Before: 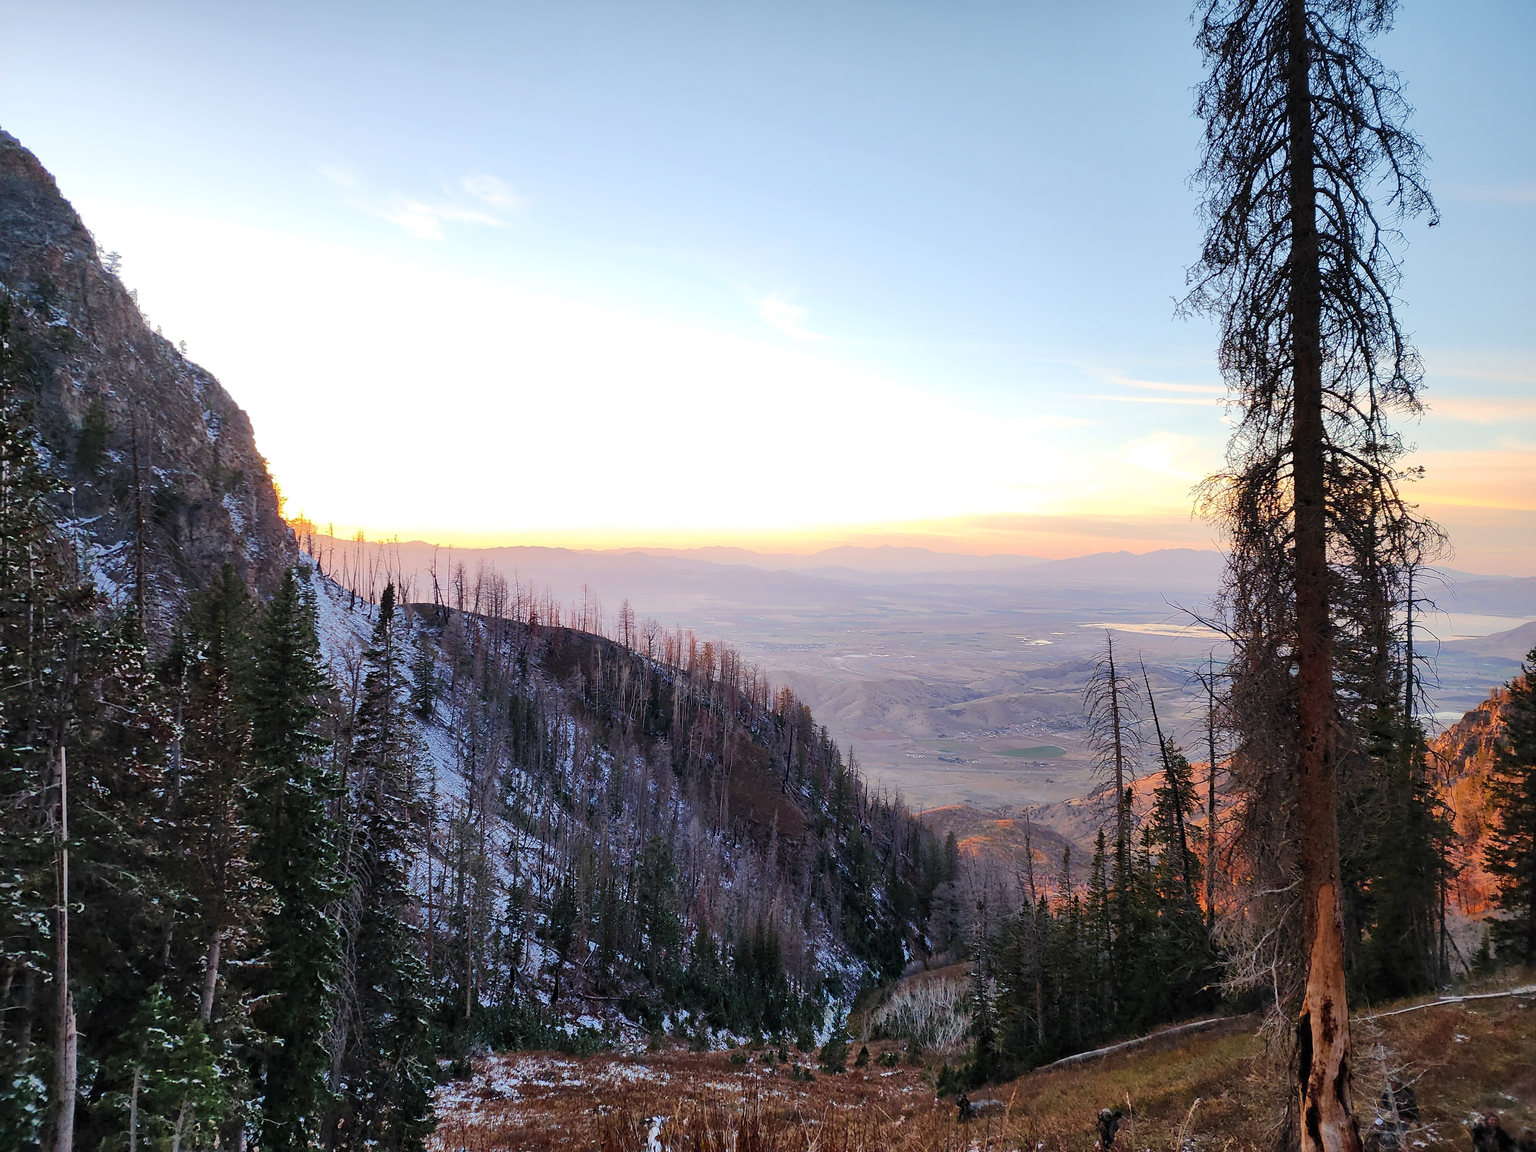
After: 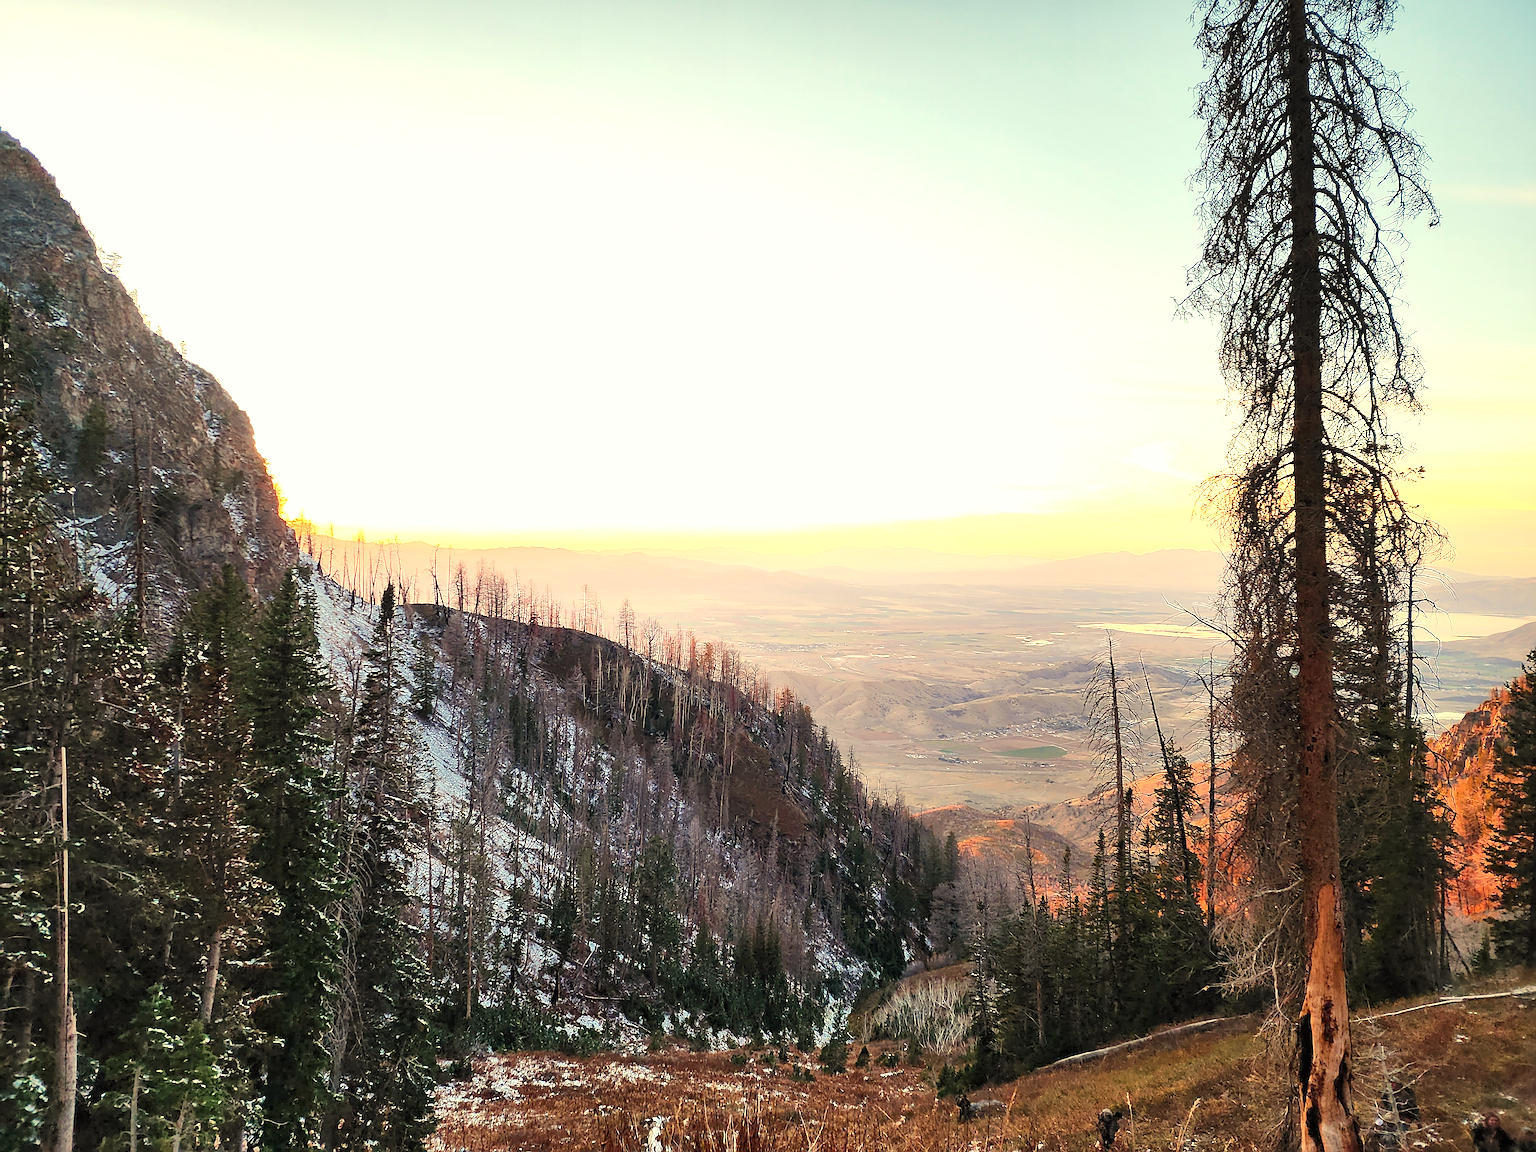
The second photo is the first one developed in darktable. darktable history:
sharpen: on, module defaults
white balance: red 1.08, blue 0.791
exposure: black level correction 0, exposure 0.7 EV, compensate exposure bias true, compensate highlight preservation false
